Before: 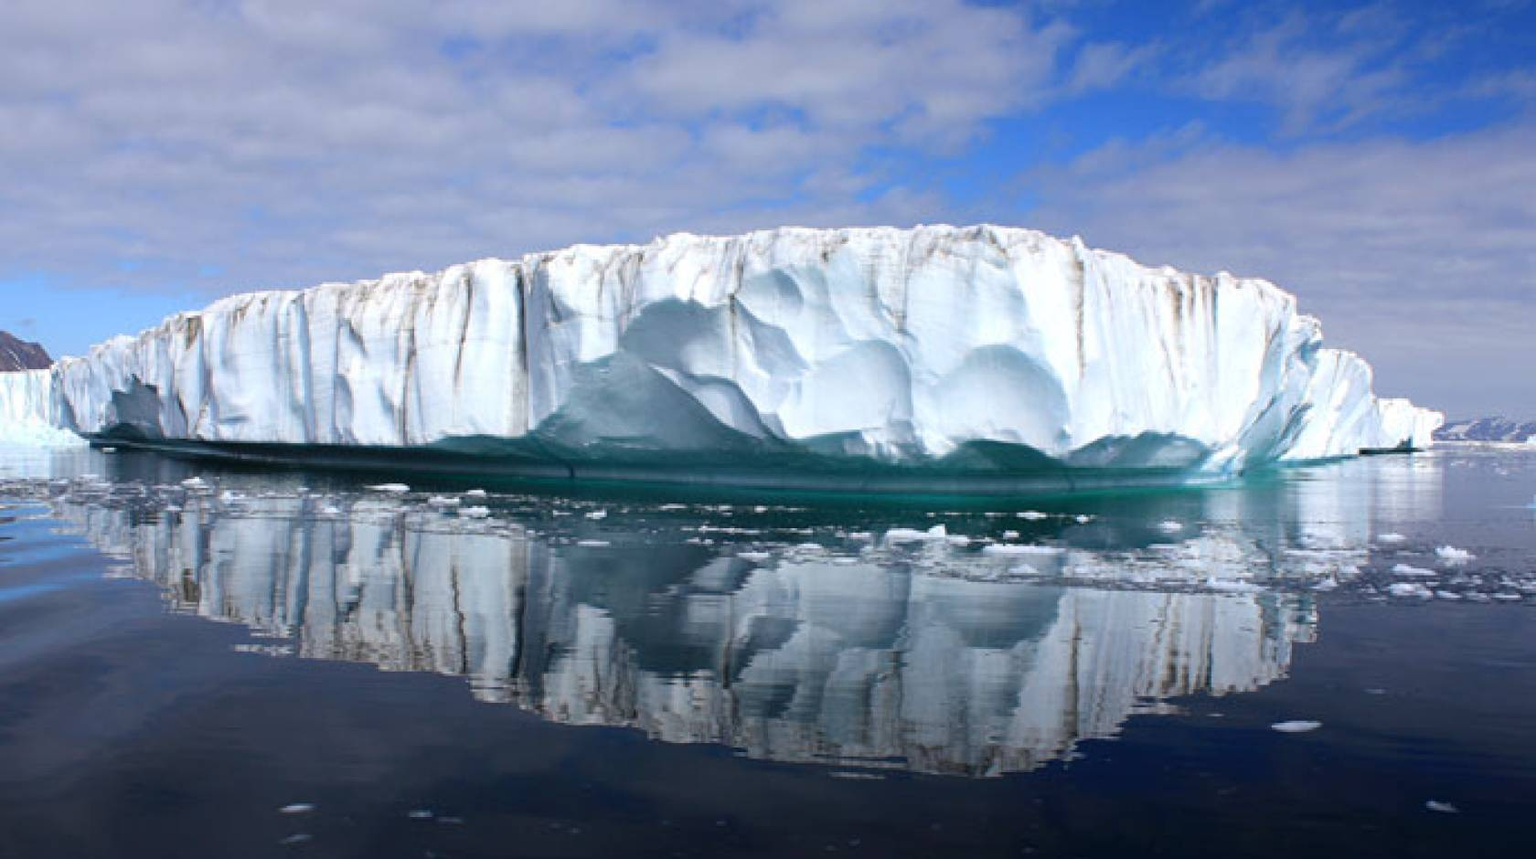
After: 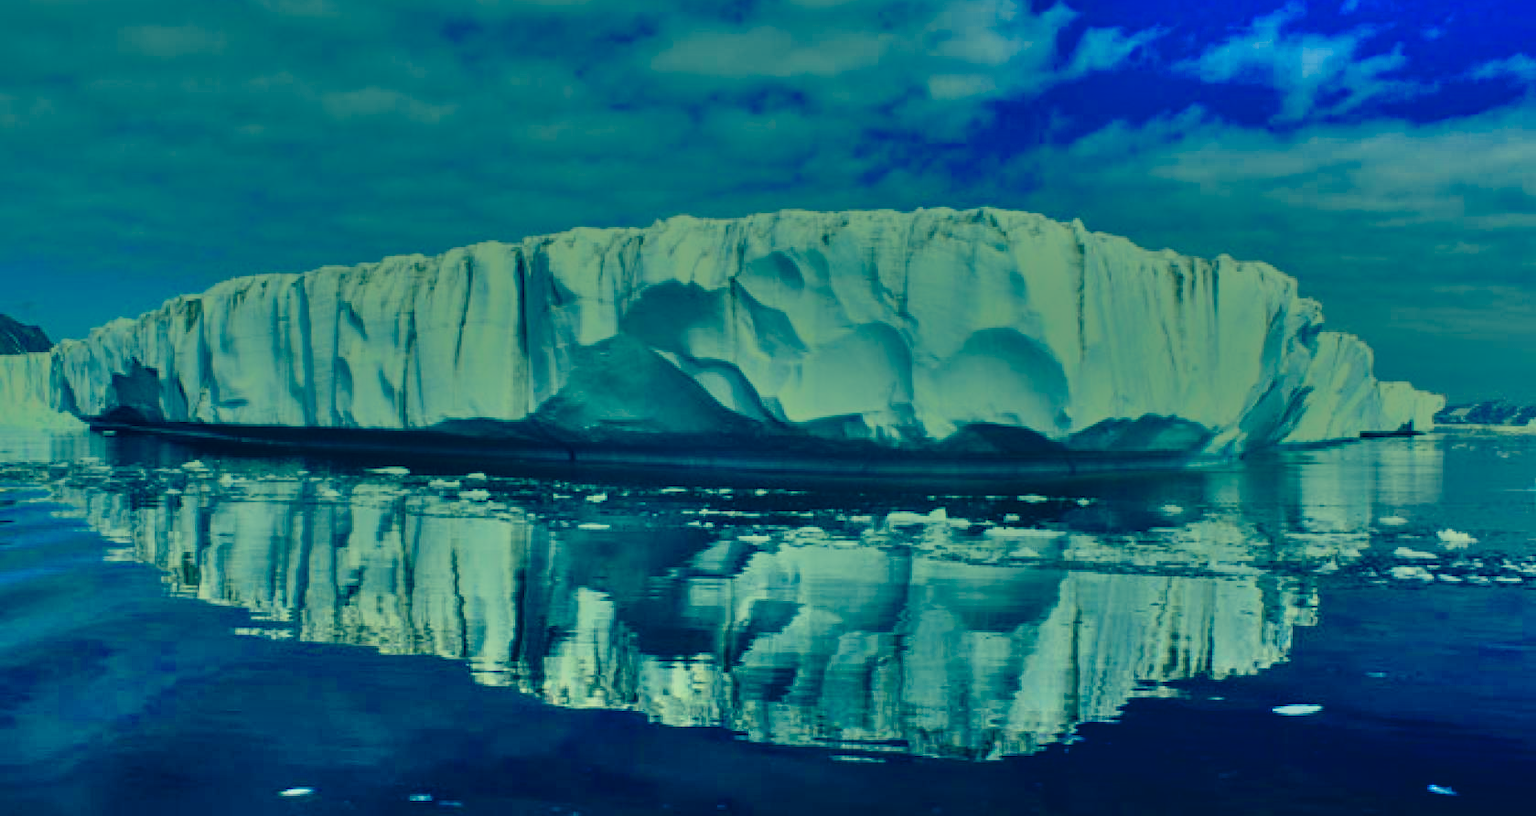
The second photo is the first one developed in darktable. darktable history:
exposure: exposure -2.344 EV, compensate exposure bias true, compensate highlight preservation false
crop and rotate: top 2.04%, bottom 3.009%
local contrast: on, module defaults
color correction: highlights a* -15.63, highlights b* 39.93, shadows a* -39.29, shadows b* -26.54
color balance rgb: perceptual saturation grading › global saturation 30.766%, perceptual brilliance grading › global brilliance 9.651%, perceptual brilliance grading › shadows 15.26%, saturation formula JzAzBz (2021)
shadows and highlights: shadows 74.41, highlights -60.71, soften with gaussian
